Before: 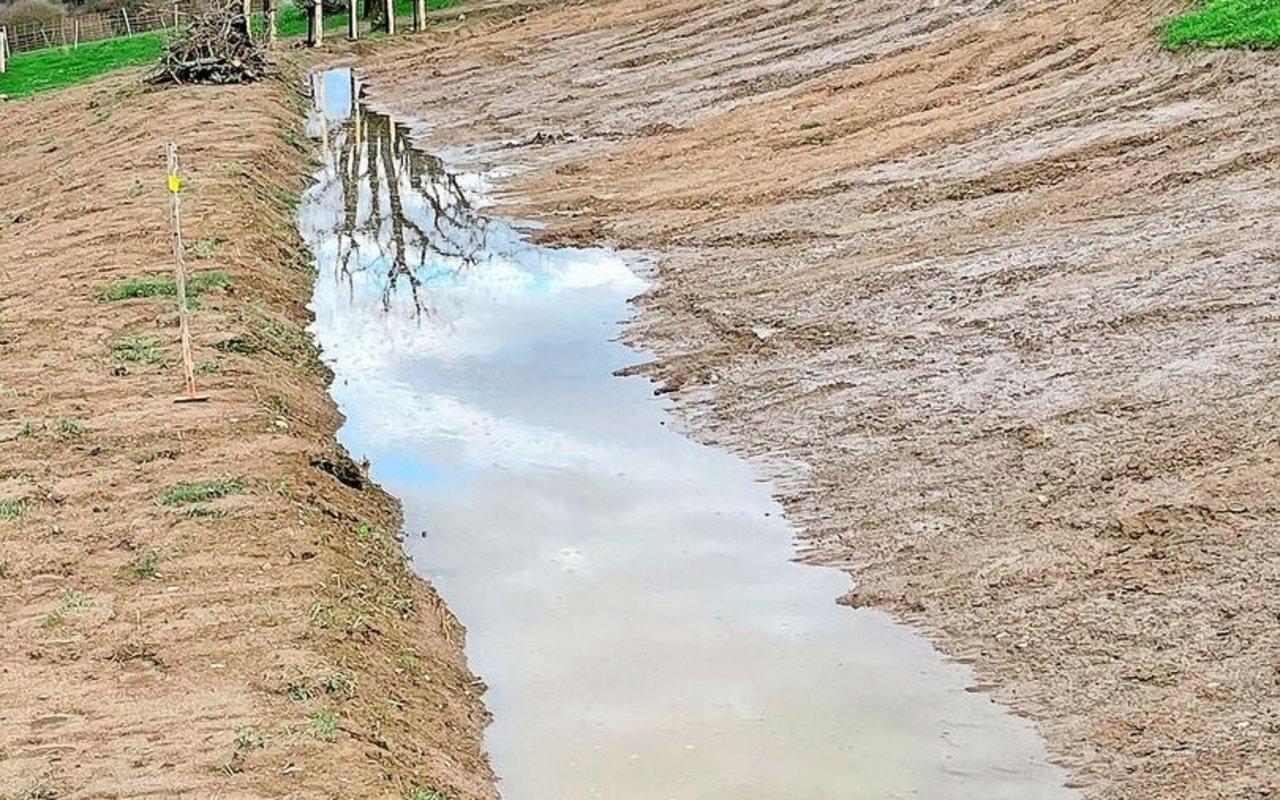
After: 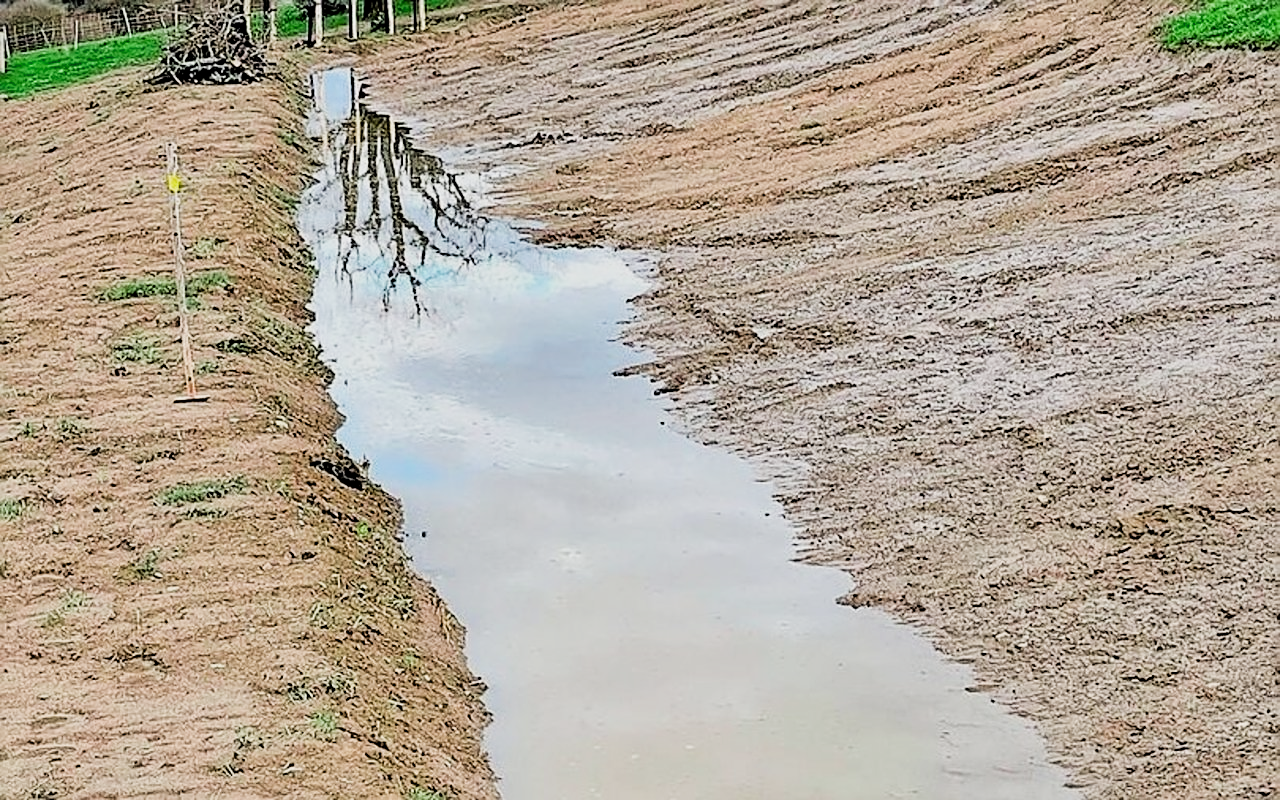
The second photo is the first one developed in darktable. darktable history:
sharpen: on, module defaults
filmic rgb: black relative exposure -5 EV, hardness 2.88, contrast 1.2, highlights saturation mix -30%
contrast equalizer: octaves 7, y [[0.6 ×6], [0.55 ×6], [0 ×6], [0 ×6], [0 ×6]], mix 0.3
